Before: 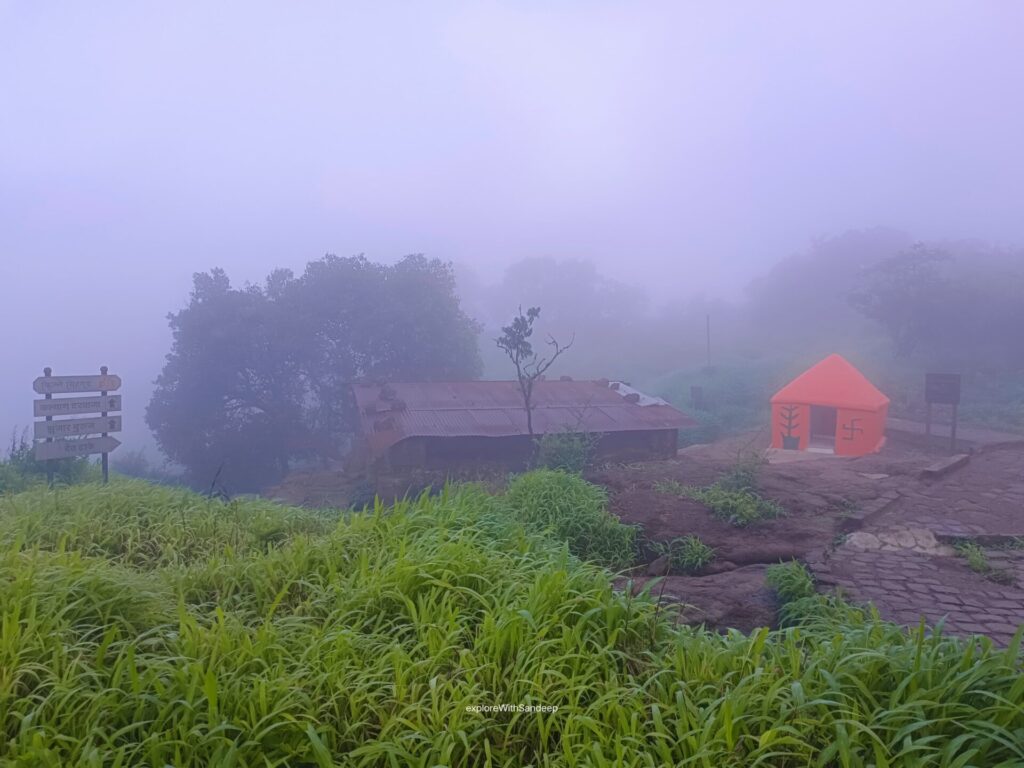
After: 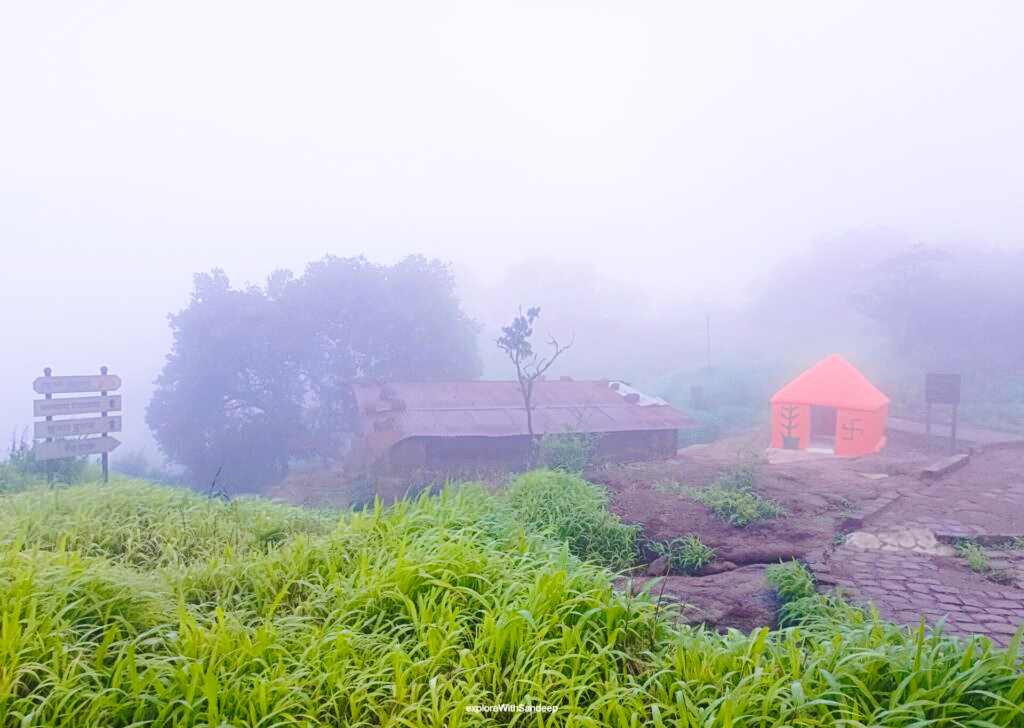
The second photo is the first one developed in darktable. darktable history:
exposure: black level correction 0.001, exposure 0.191 EV, compensate highlight preservation false
crop and rotate: top 0%, bottom 5.097%
base curve: curves: ch0 [(0, 0) (0.032, 0.037) (0.105, 0.228) (0.435, 0.76) (0.856, 0.983) (1, 1)], preserve colors none
